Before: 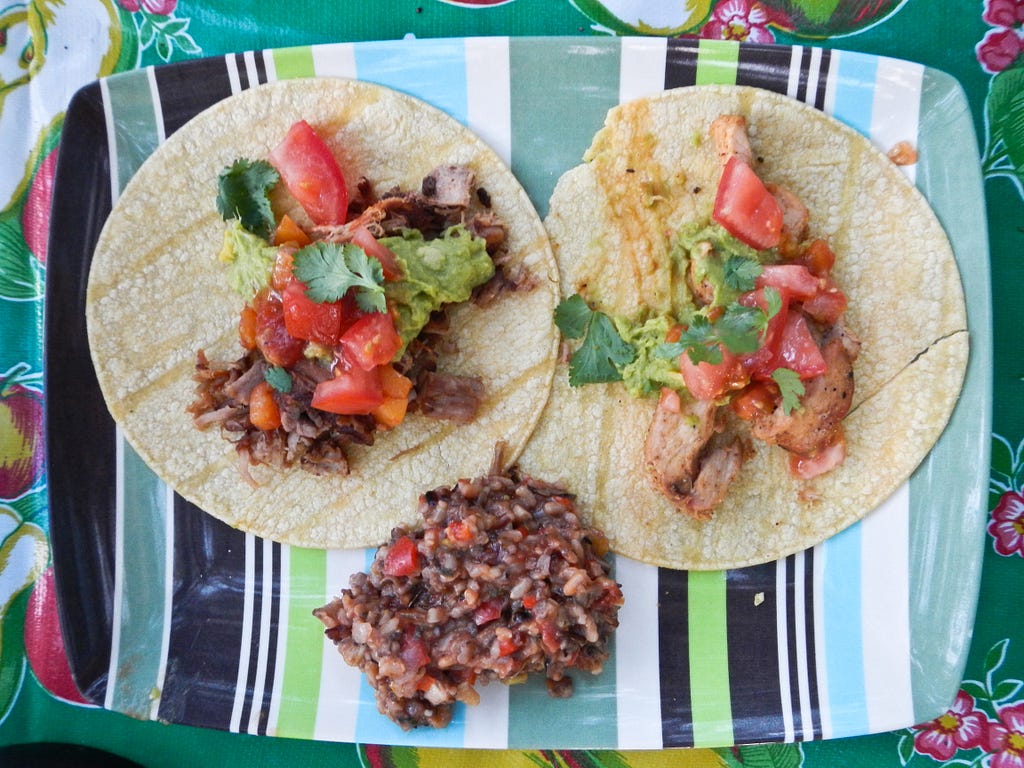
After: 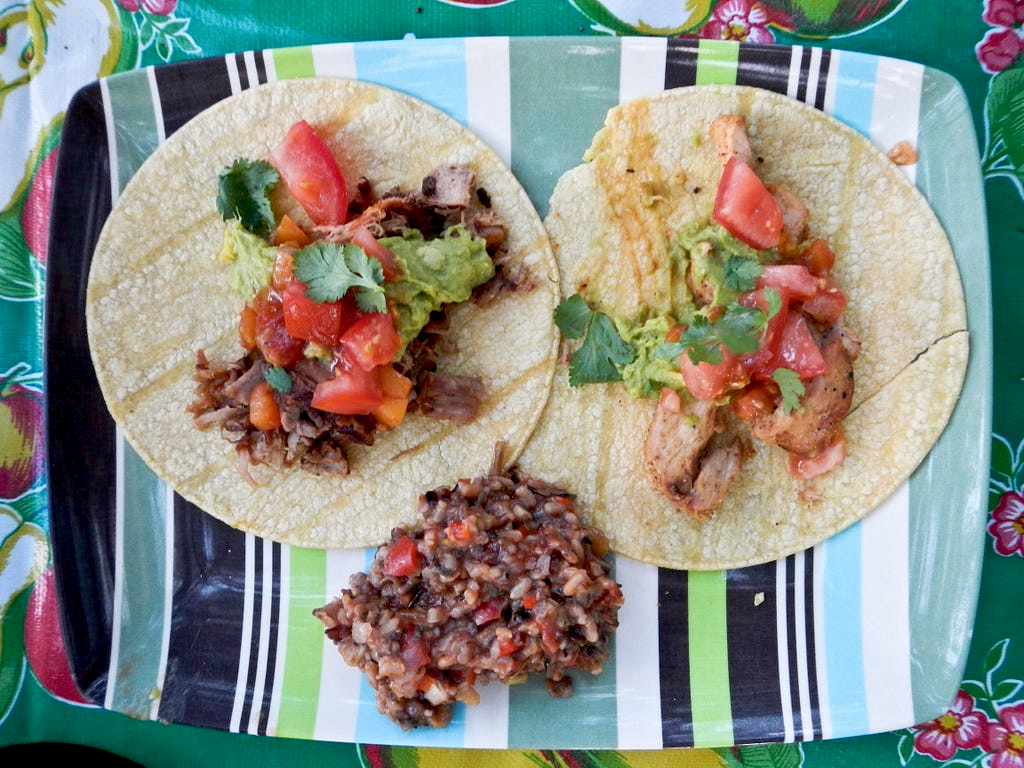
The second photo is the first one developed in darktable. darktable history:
color balance rgb: perceptual saturation grading › global saturation -4.219%, perceptual saturation grading › shadows -1.113%
tone equalizer: on, module defaults
exposure: black level correction 0.01, exposure 0.008 EV, compensate highlight preservation false
